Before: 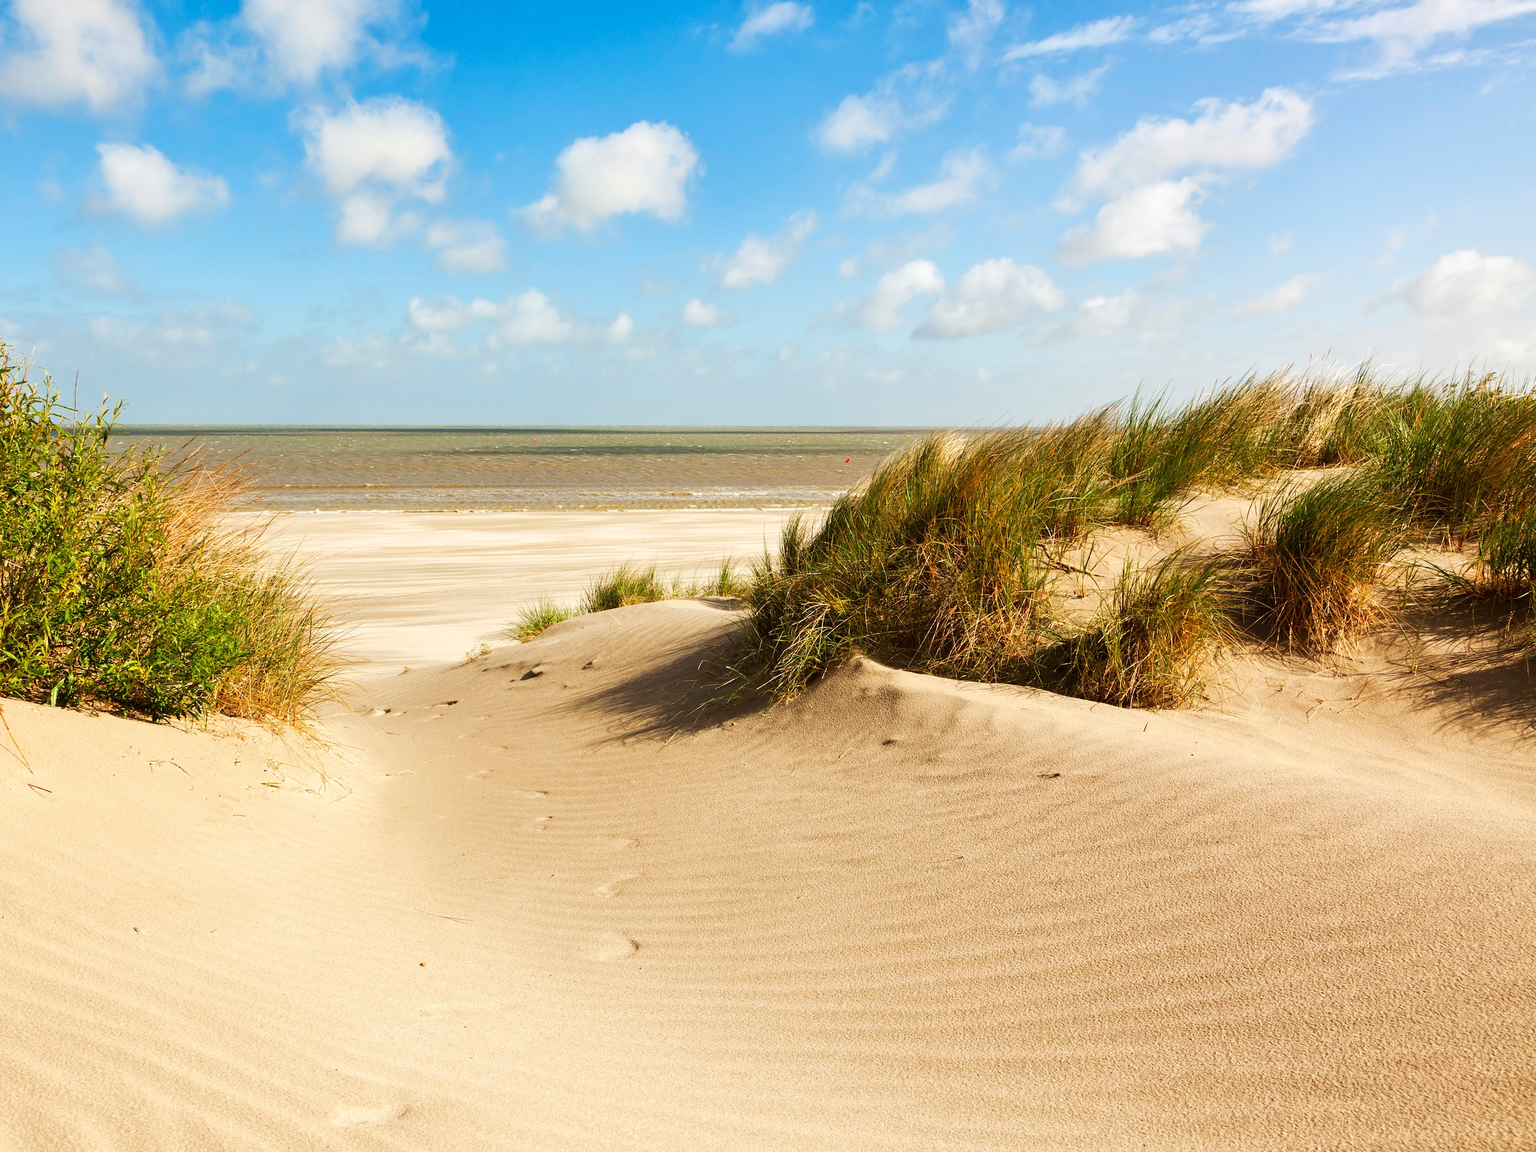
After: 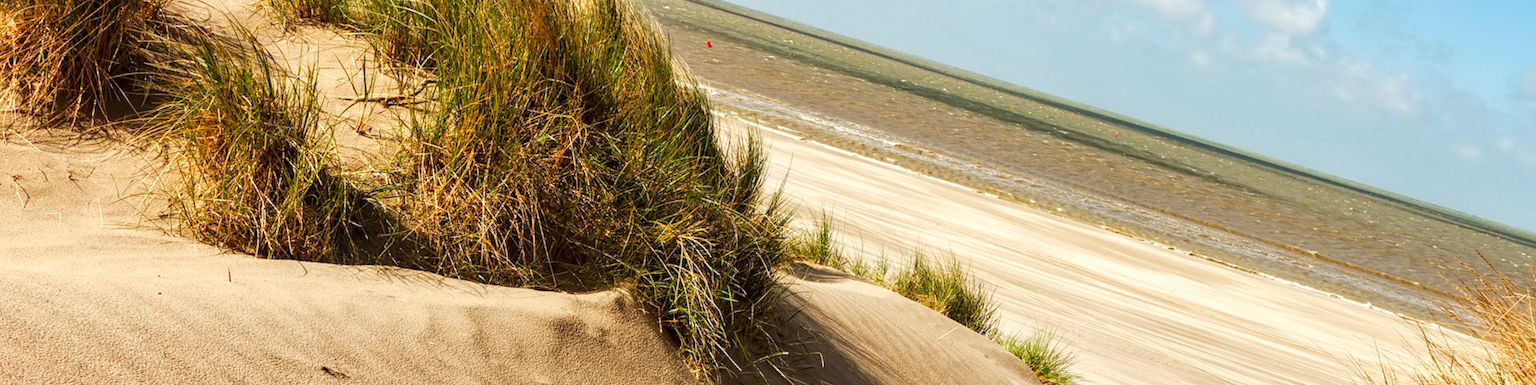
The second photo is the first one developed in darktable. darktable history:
crop and rotate: angle 16.12°, top 30.835%, bottom 35.653%
local contrast: on, module defaults
